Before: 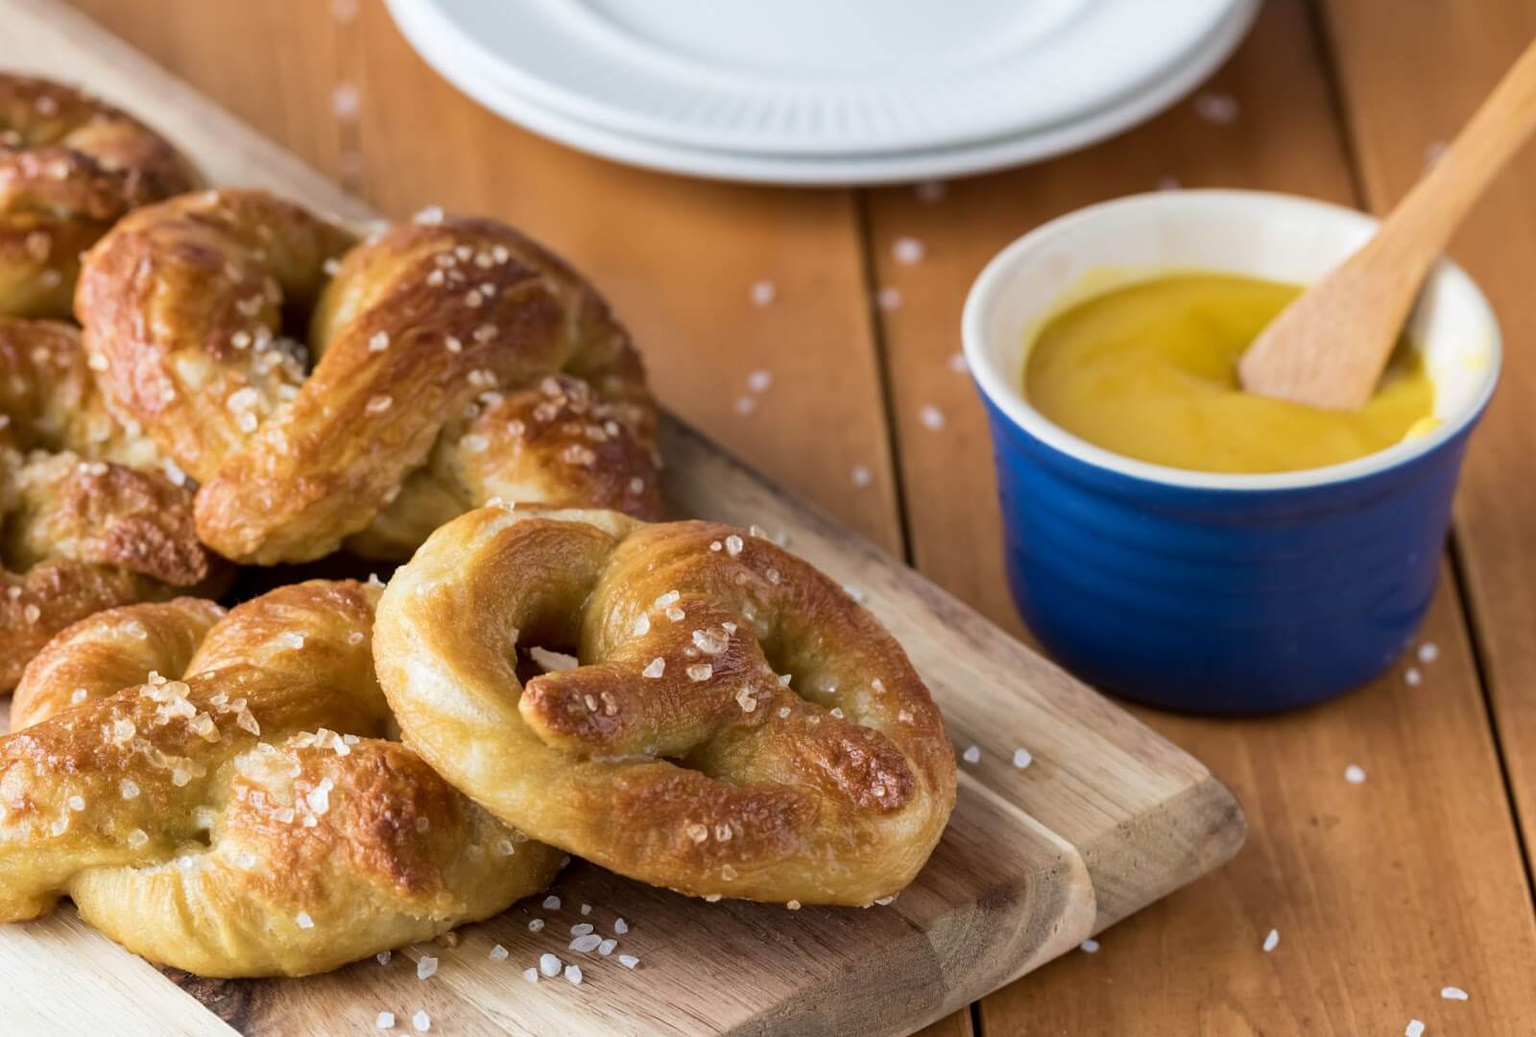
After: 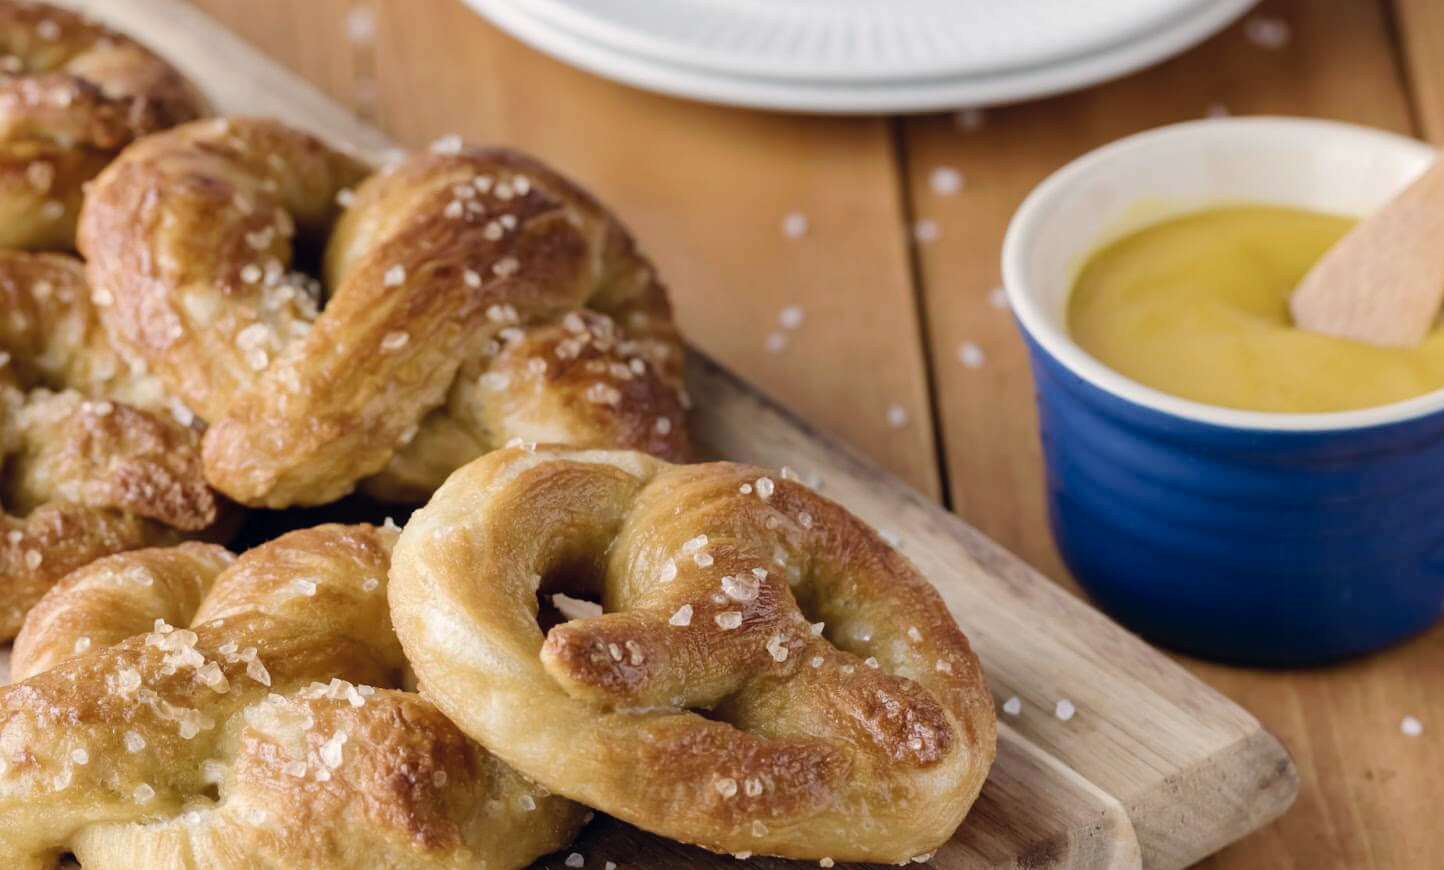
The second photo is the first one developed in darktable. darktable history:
exposure: compensate highlight preservation false
crop: top 7.49%, right 9.717%, bottom 11.943%
tone curve: curves: ch0 [(0, 0) (0.003, 0.006) (0.011, 0.014) (0.025, 0.024) (0.044, 0.035) (0.069, 0.046) (0.1, 0.074) (0.136, 0.115) (0.177, 0.161) (0.224, 0.226) (0.277, 0.293) (0.335, 0.364) (0.399, 0.441) (0.468, 0.52) (0.543, 0.58) (0.623, 0.657) (0.709, 0.72) (0.801, 0.794) (0.898, 0.883) (1, 1)], preserve colors none
color correction: highlights a* 2.75, highlights b* 5, shadows a* -2.04, shadows b* -4.84, saturation 0.8
